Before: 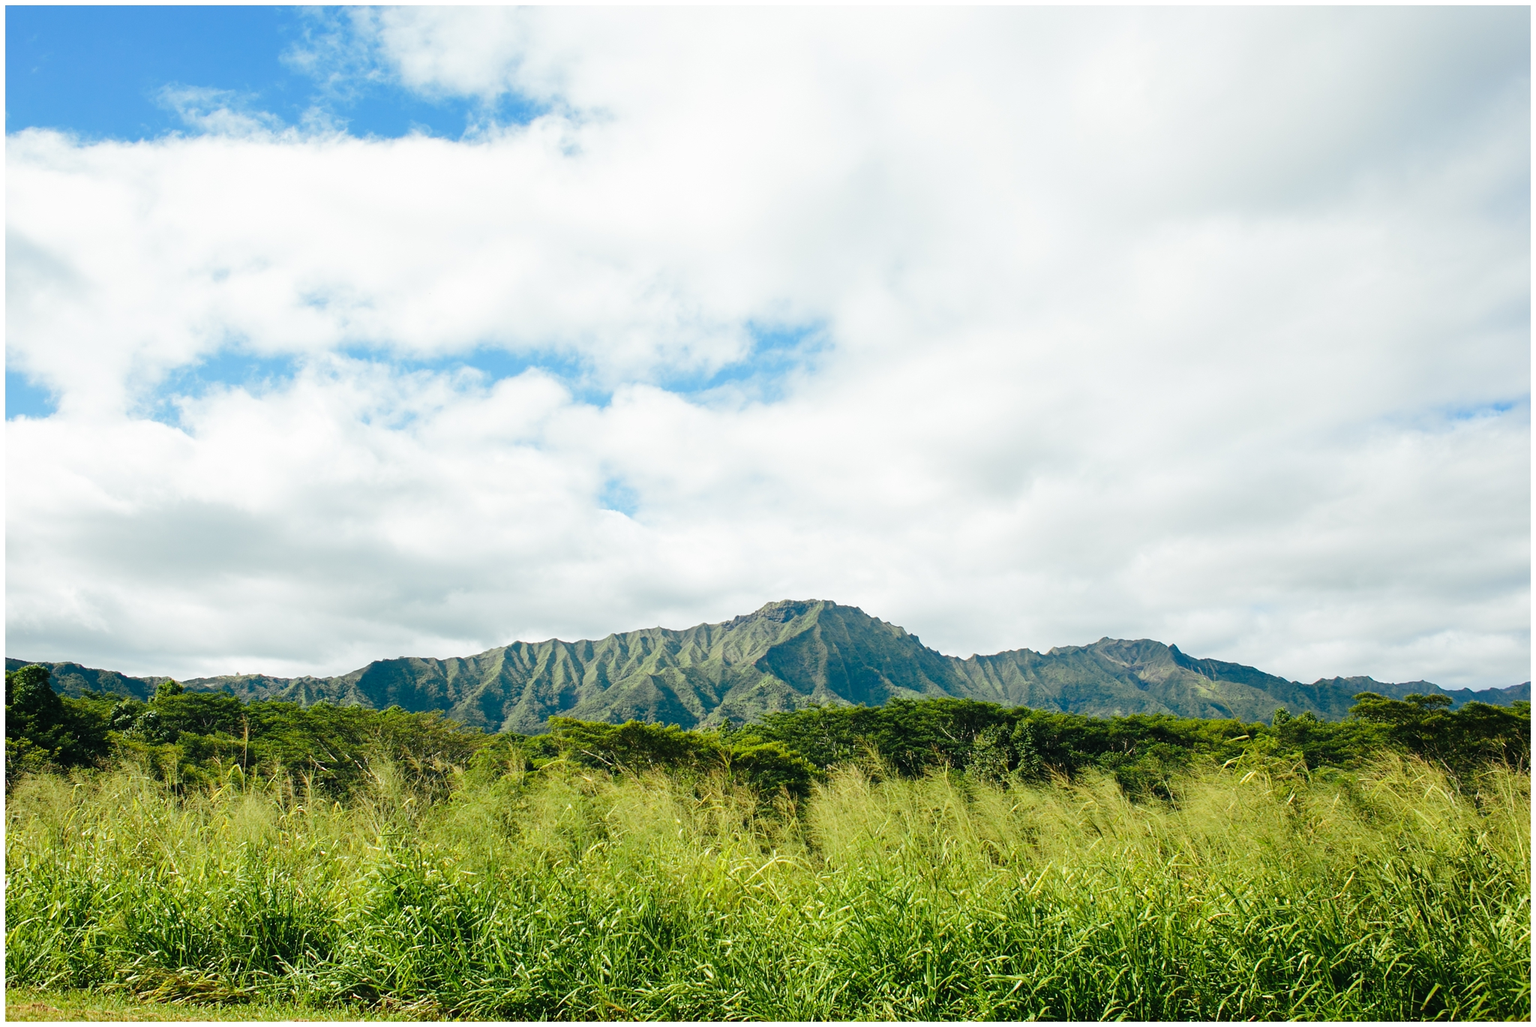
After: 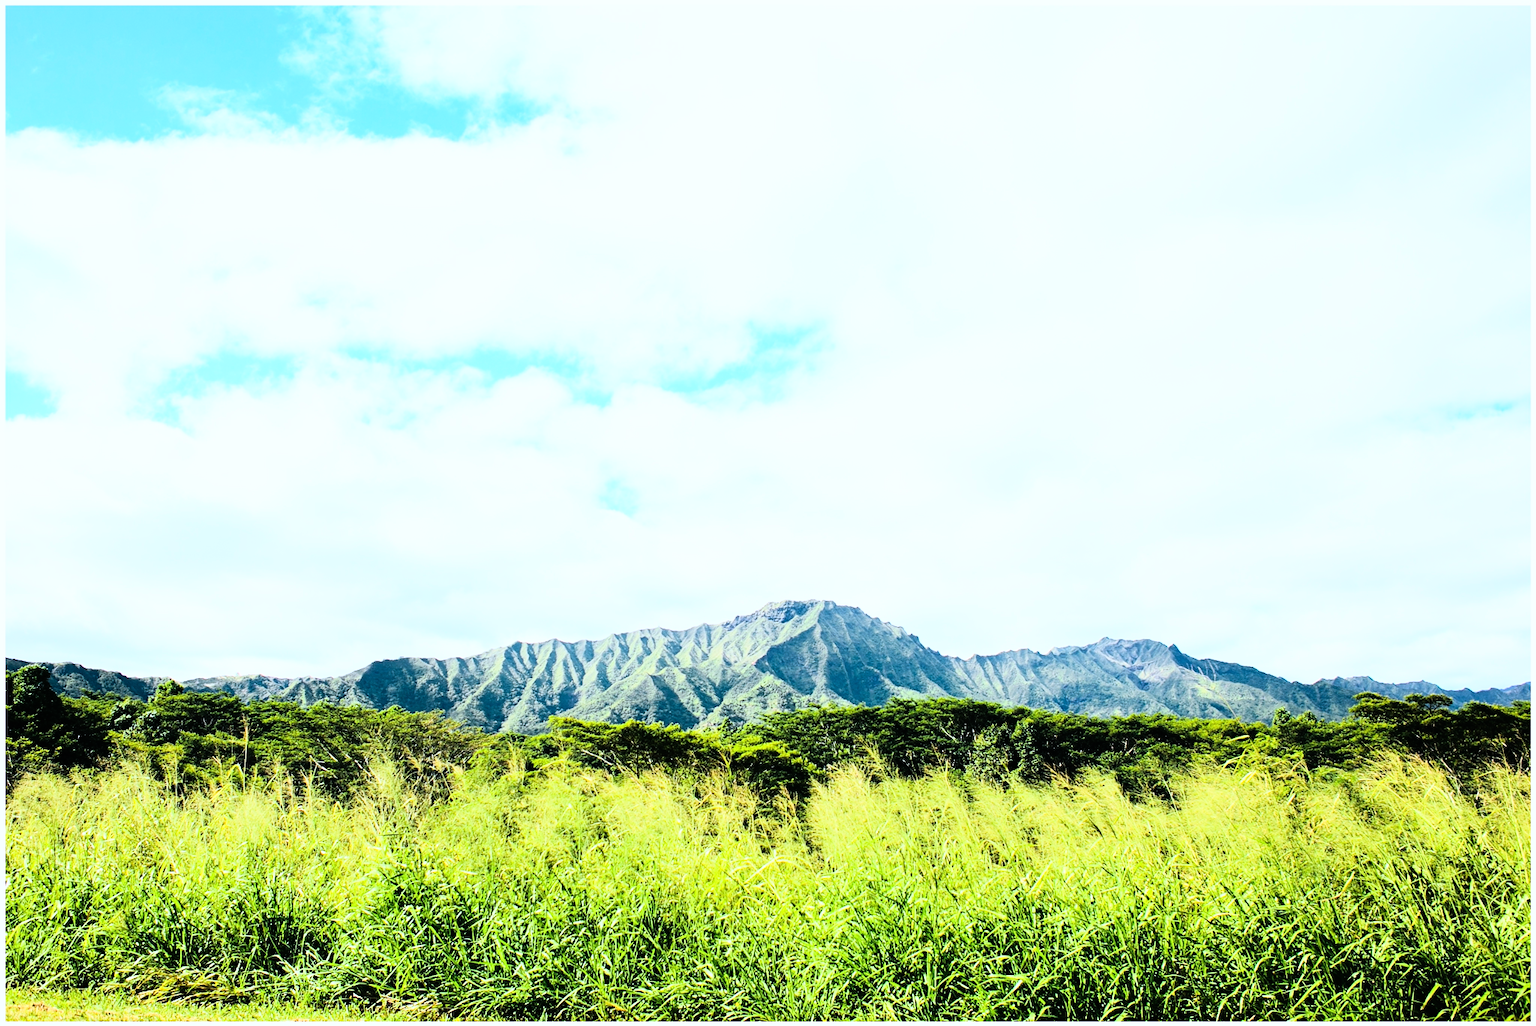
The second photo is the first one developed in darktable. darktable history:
rgb curve: curves: ch0 [(0, 0) (0.21, 0.15) (0.24, 0.21) (0.5, 0.75) (0.75, 0.96) (0.89, 0.99) (1, 1)]; ch1 [(0, 0.02) (0.21, 0.13) (0.25, 0.2) (0.5, 0.67) (0.75, 0.9) (0.89, 0.97) (1, 1)]; ch2 [(0, 0.02) (0.21, 0.13) (0.25, 0.2) (0.5, 0.67) (0.75, 0.9) (0.89, 0.97) (1, 1)], compensate middle gray true
white balance: red 0.967, blue 1.119, emerald 0.756
